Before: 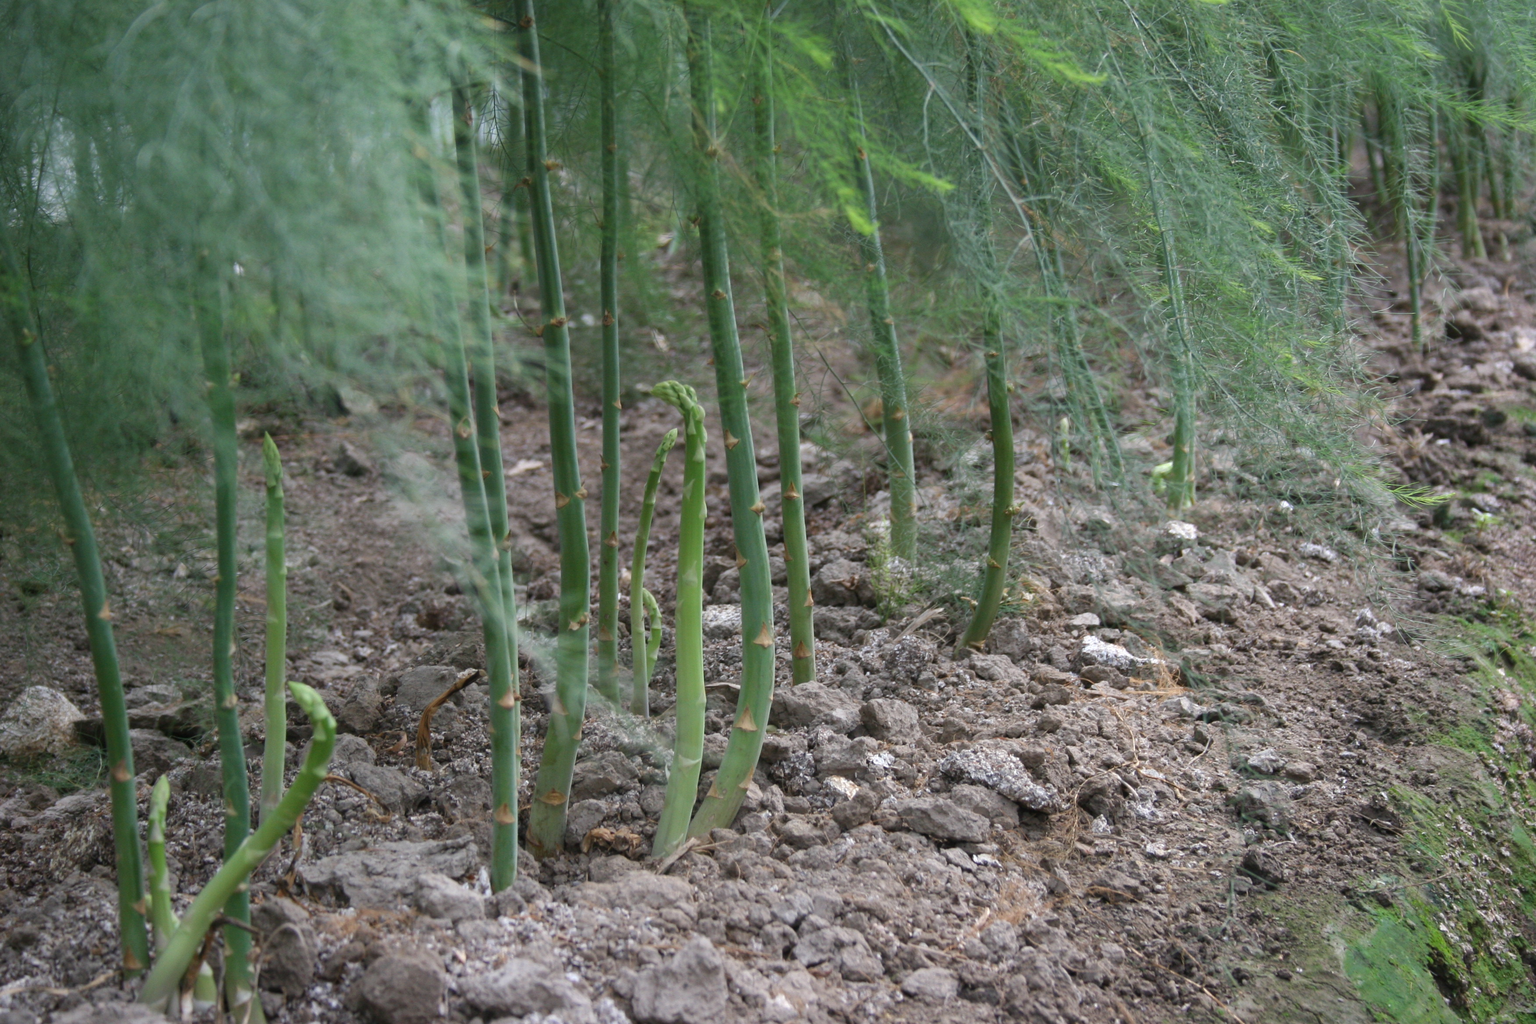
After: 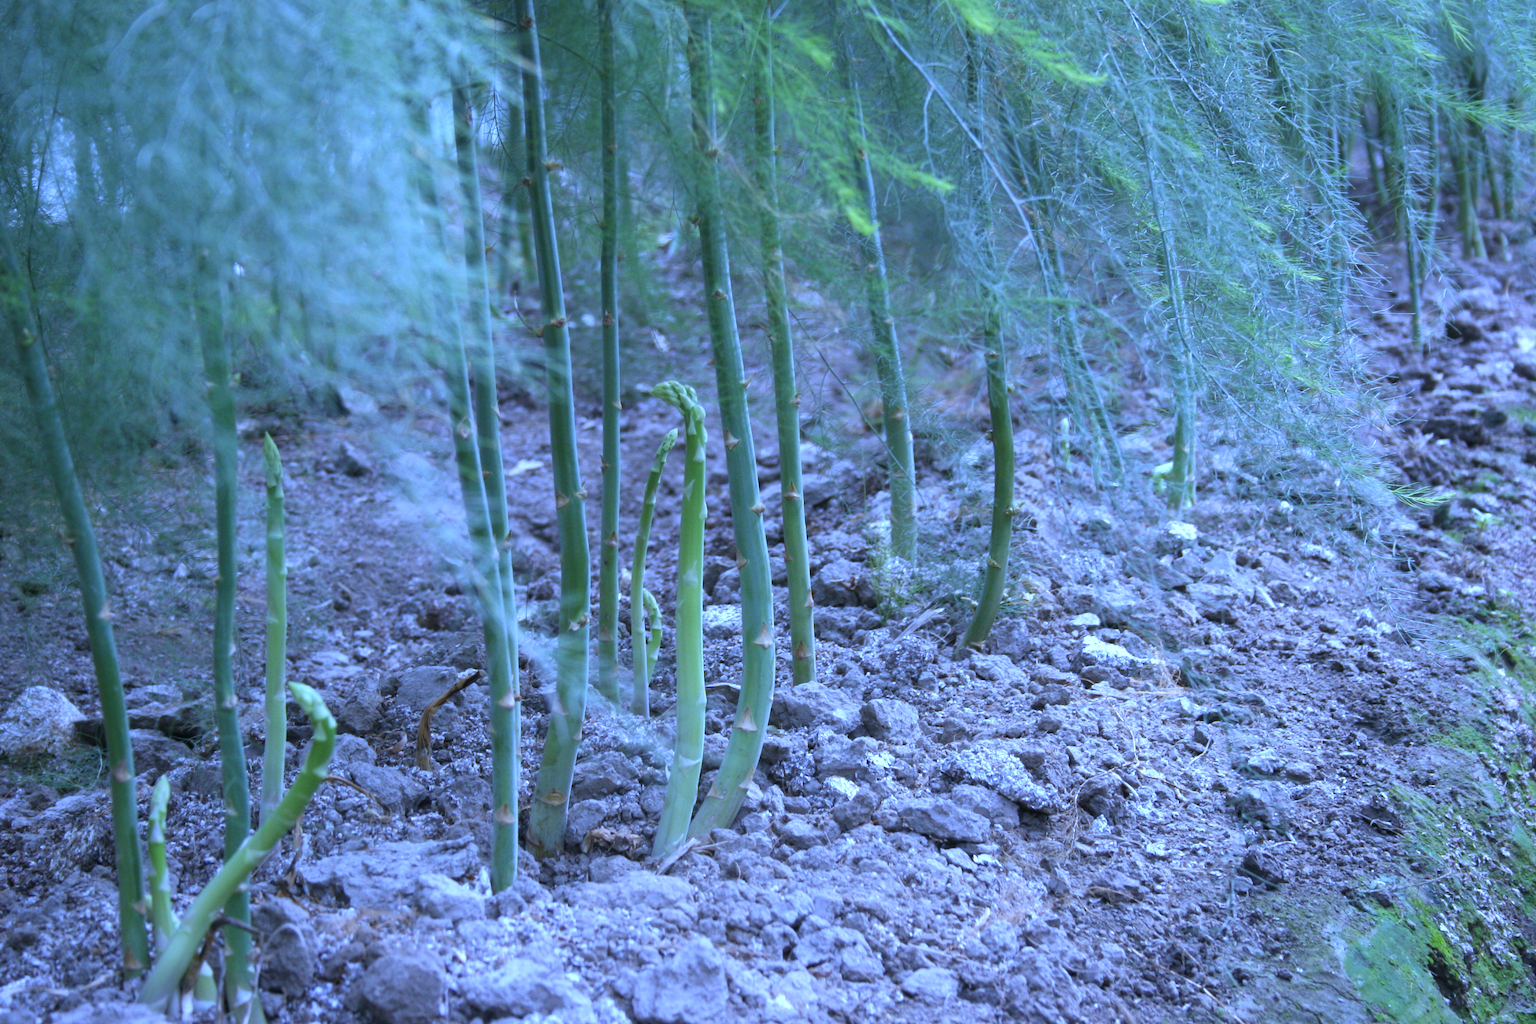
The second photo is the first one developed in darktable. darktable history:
exposure: black level correction 0.001, exposure 0.5 EV, compensate exposure bias true, compensate highlight preservation false
white balance: red 0.766, blue 1.537
